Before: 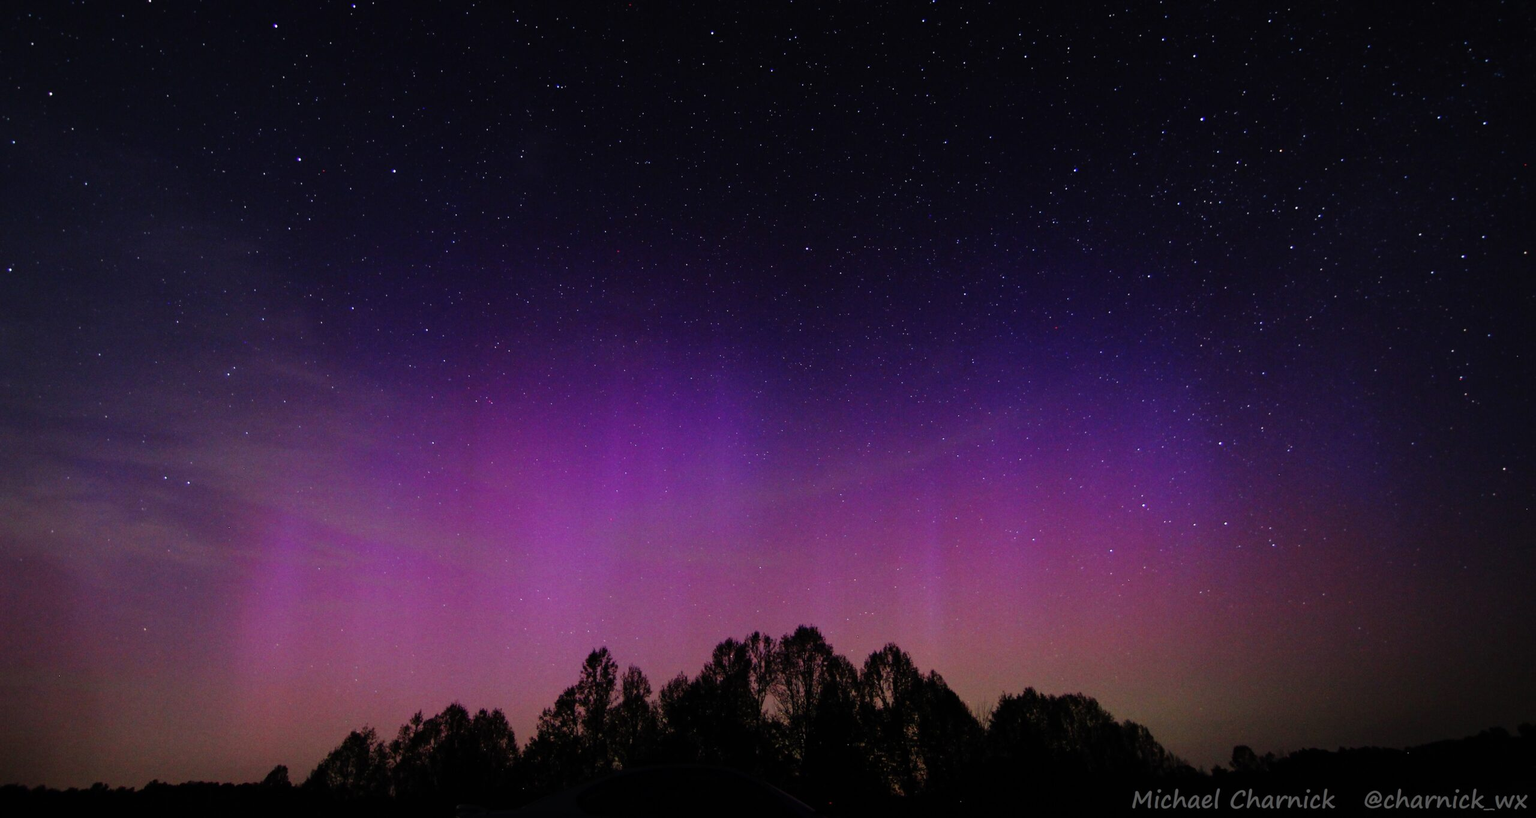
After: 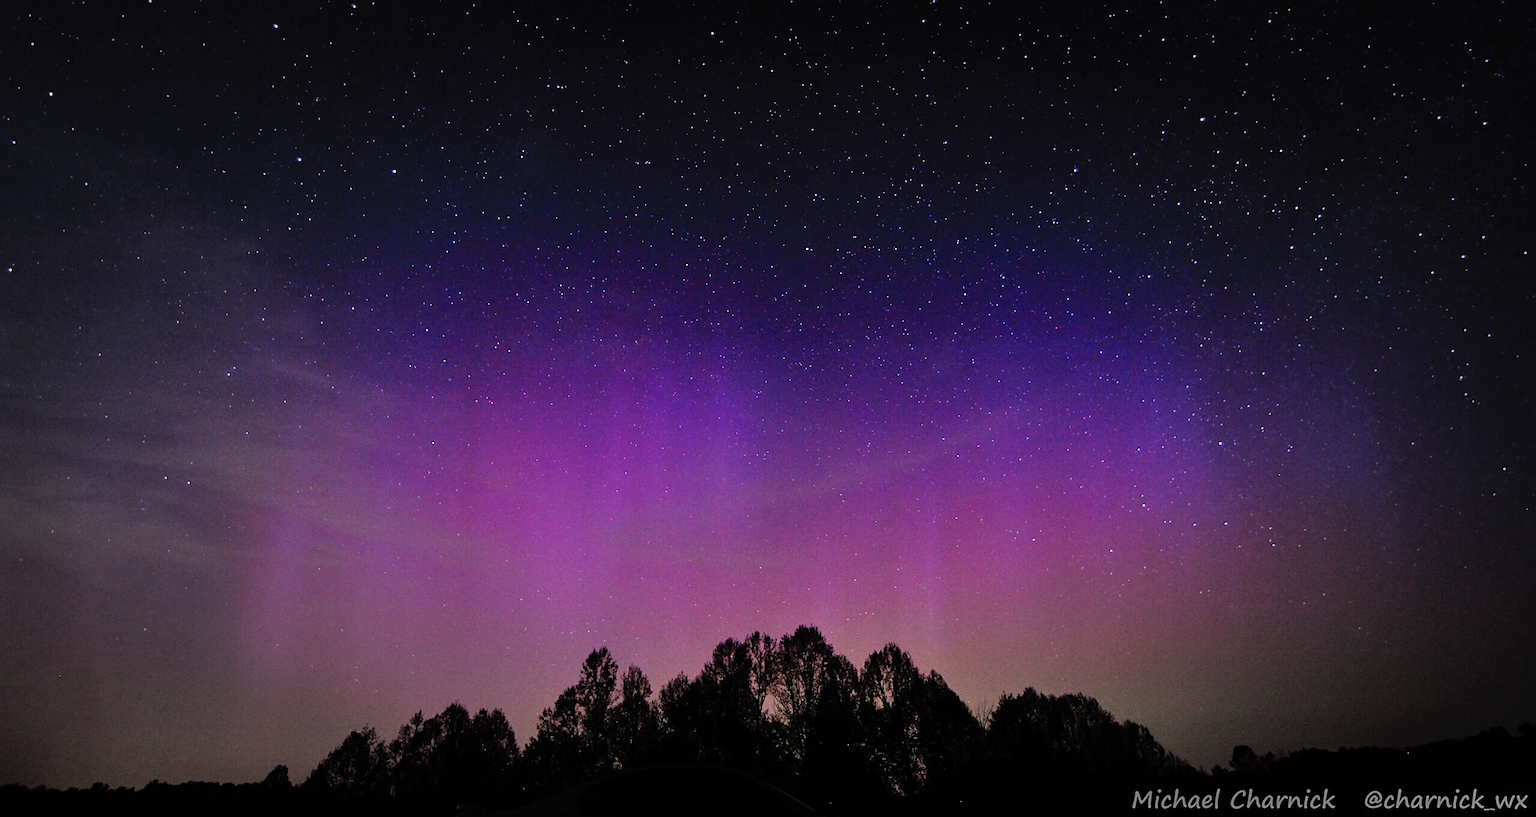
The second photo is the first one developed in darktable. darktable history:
shadows and highlights: soften with gaussian
sharpen: on, module defaults
vignetting: fall-off start 48.41%, automatic ratio true, width/height ratio 1.29, unbound false
